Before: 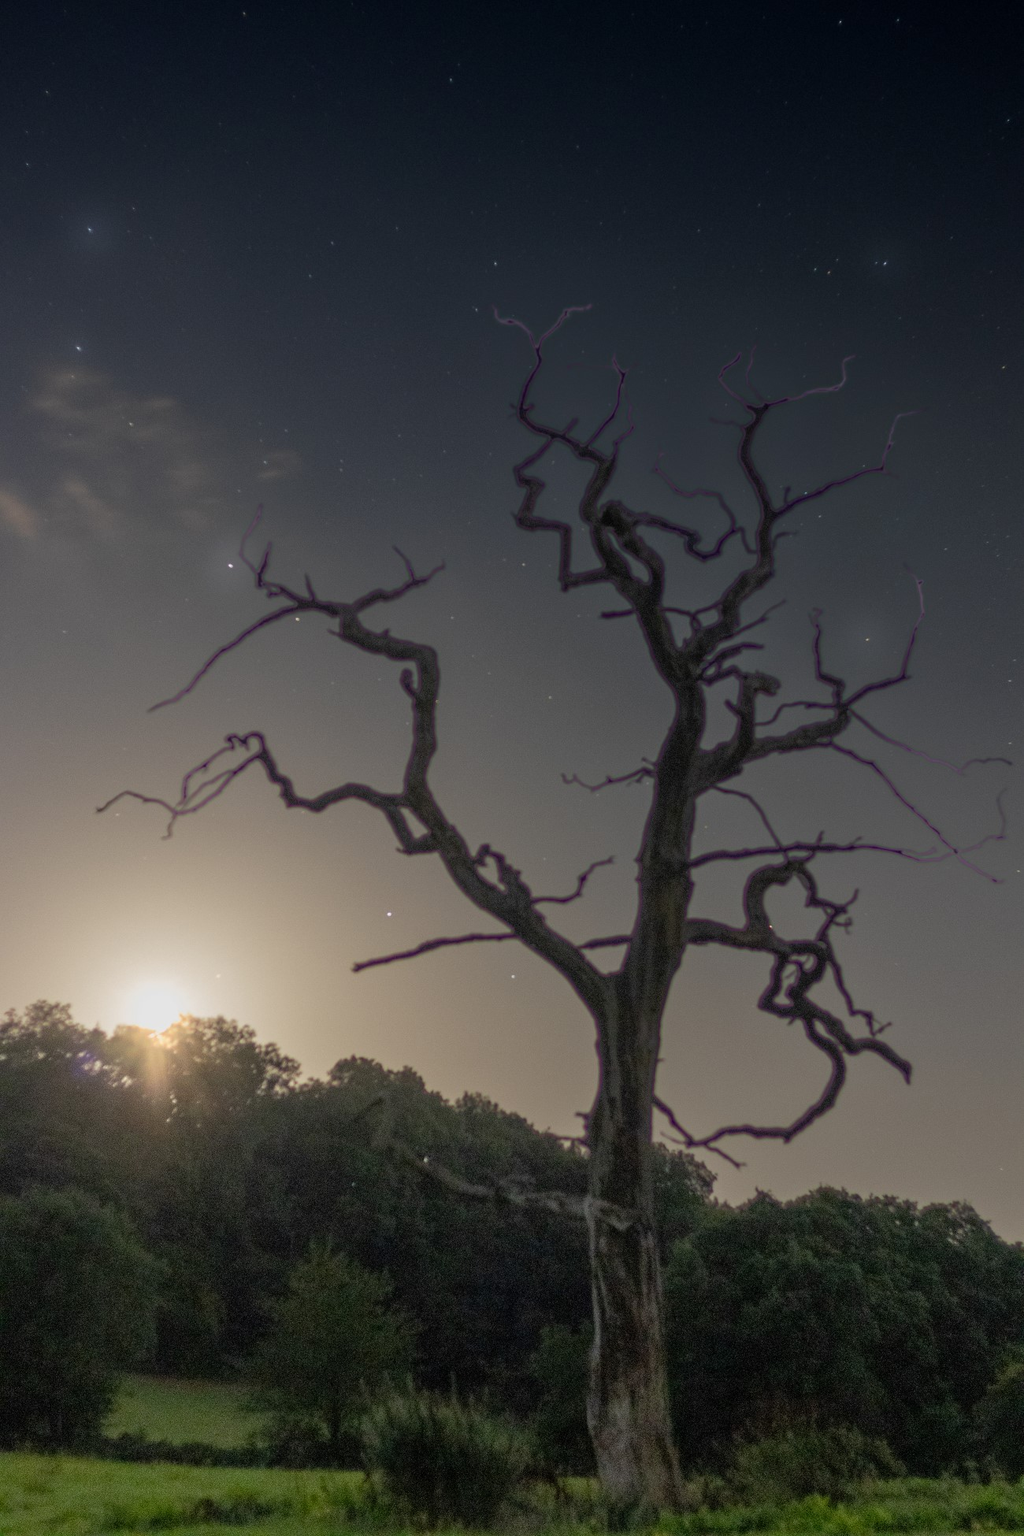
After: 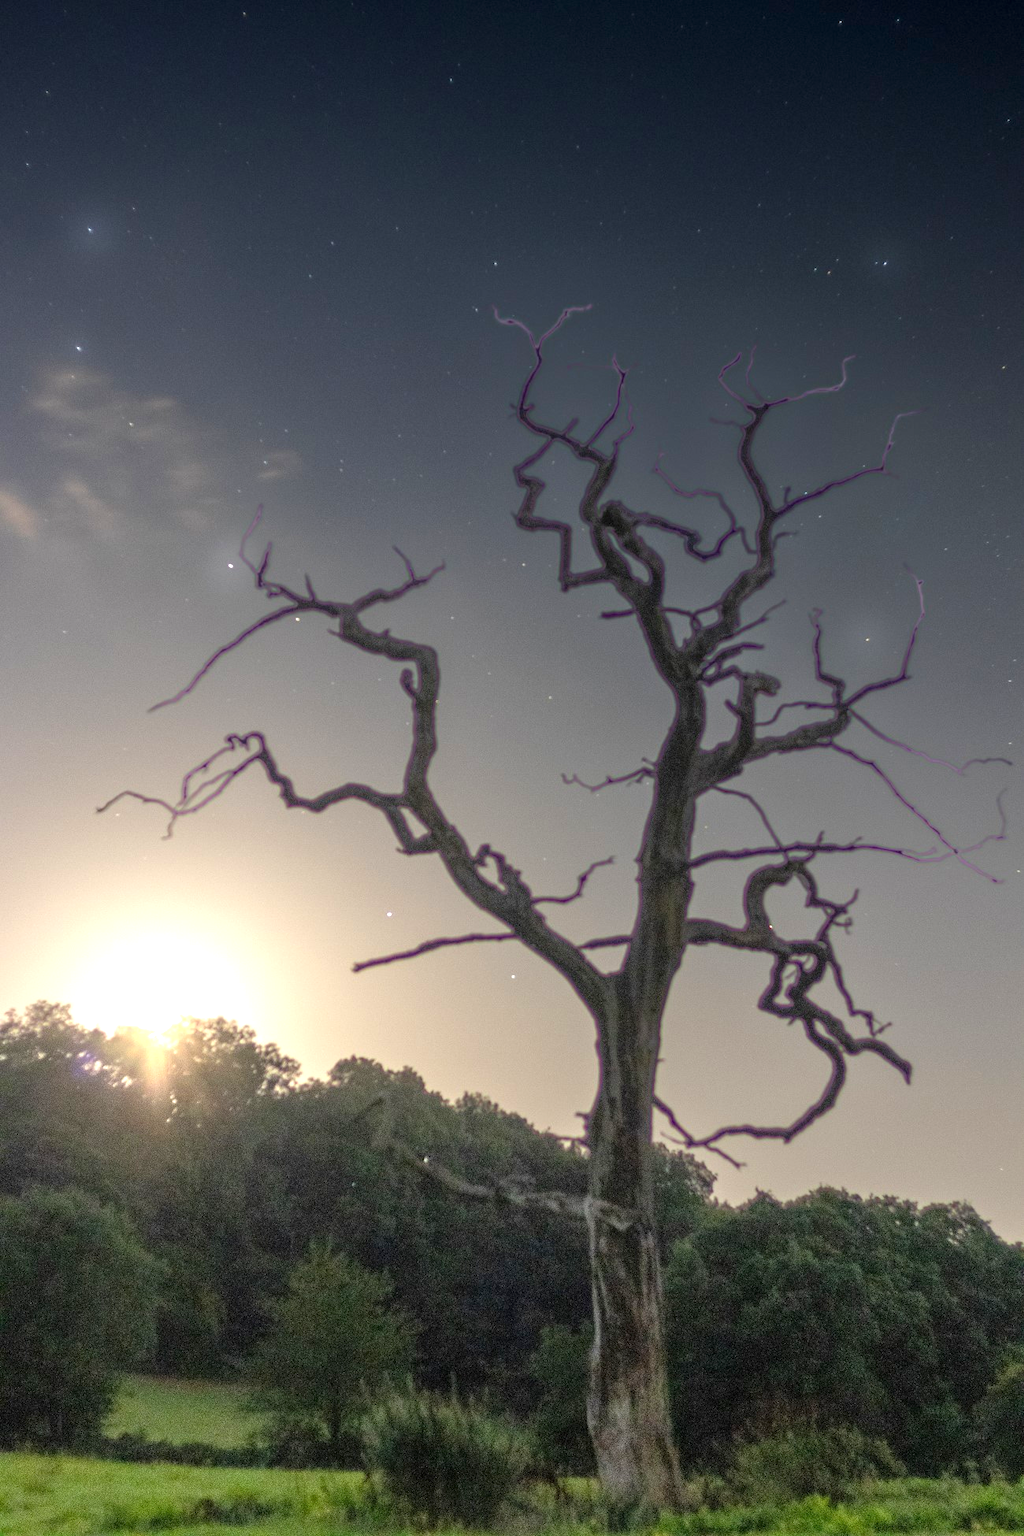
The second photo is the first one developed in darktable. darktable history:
exposure: exposure 1.229 EV, compensate highlight preservation false
